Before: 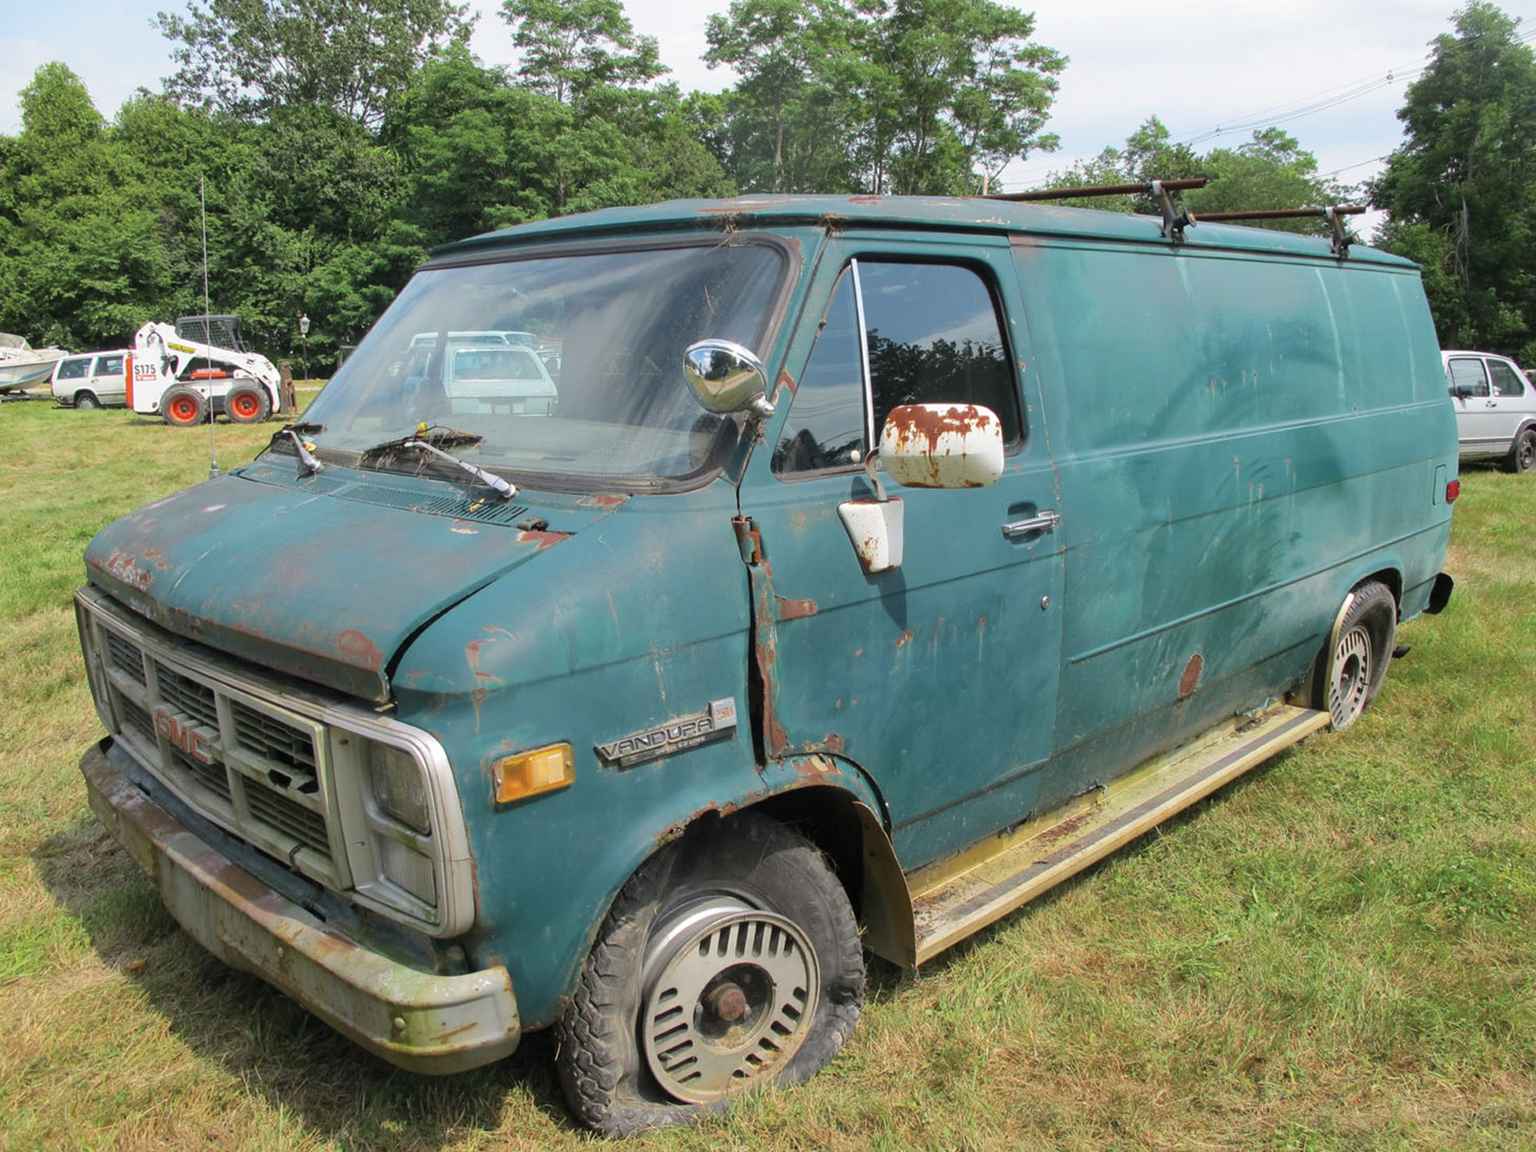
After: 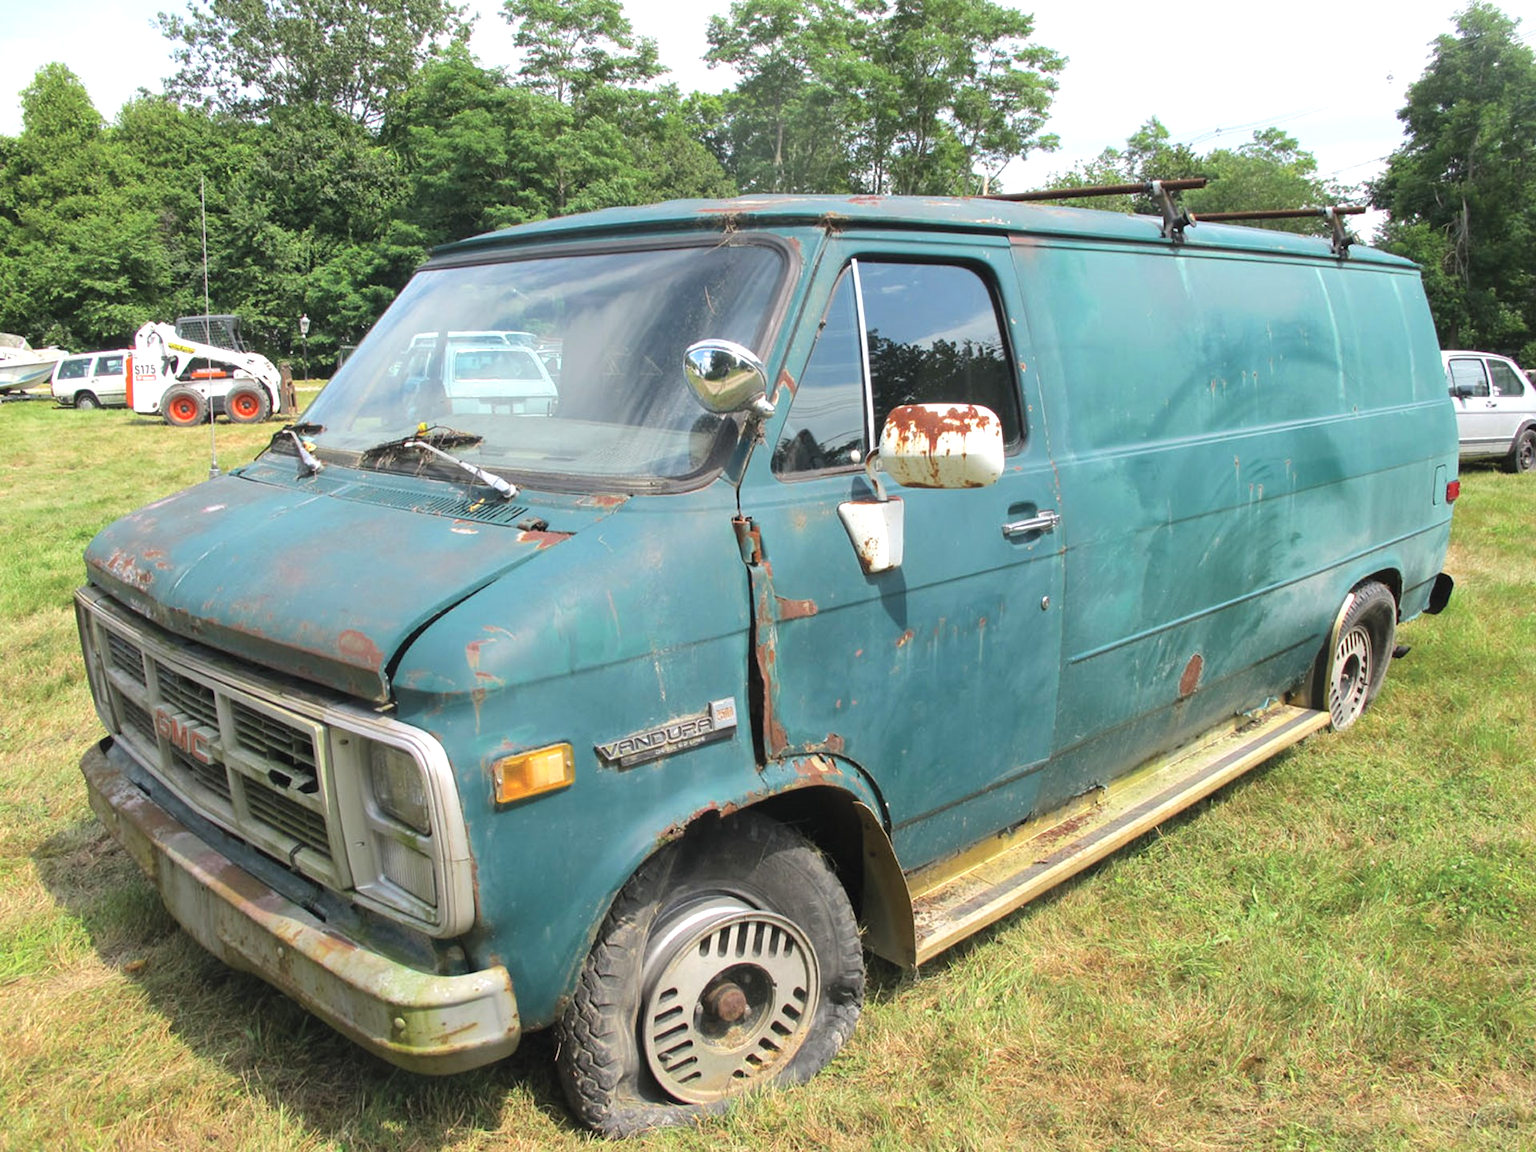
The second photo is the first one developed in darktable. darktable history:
exposure: black level correction -0.002, exposure 0.539 EV, compensate exposure bias true, compensate highlight preservation false
